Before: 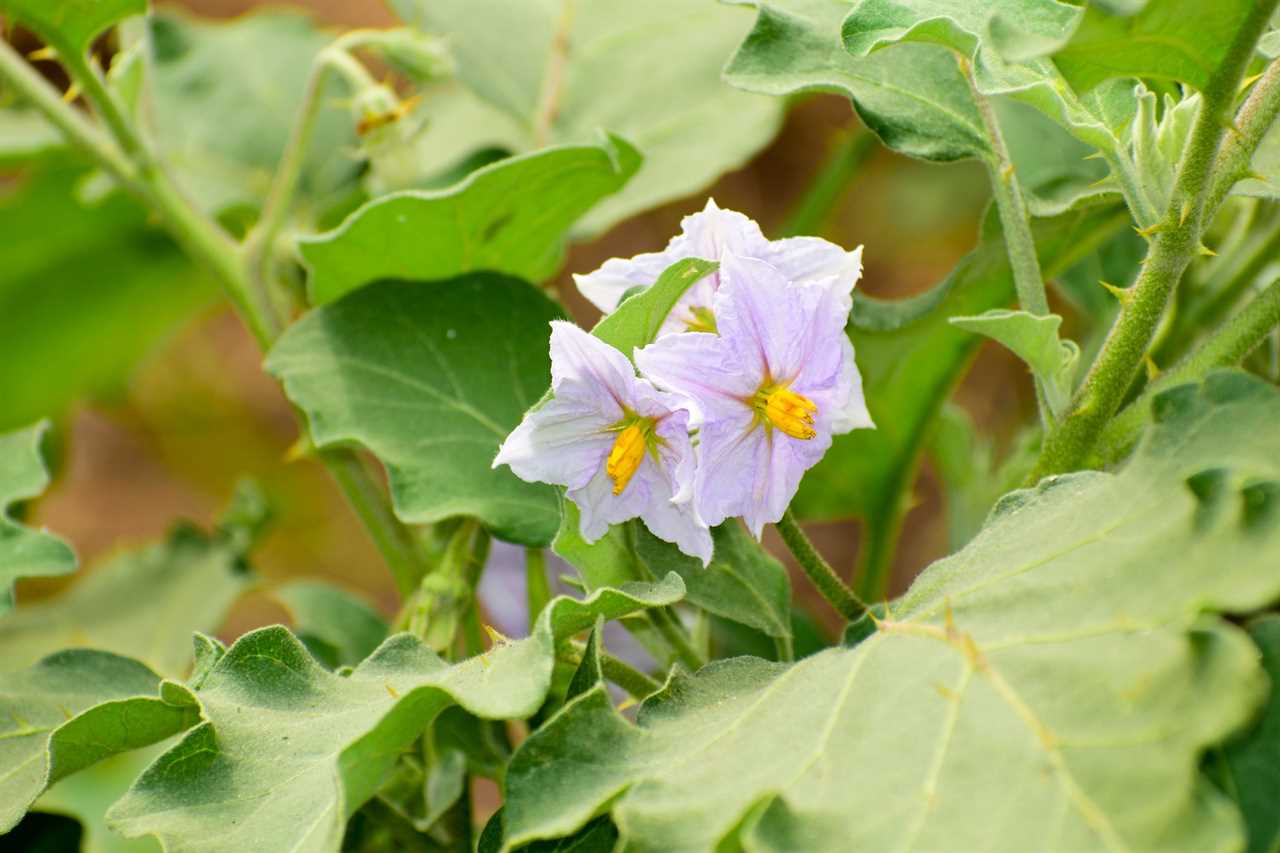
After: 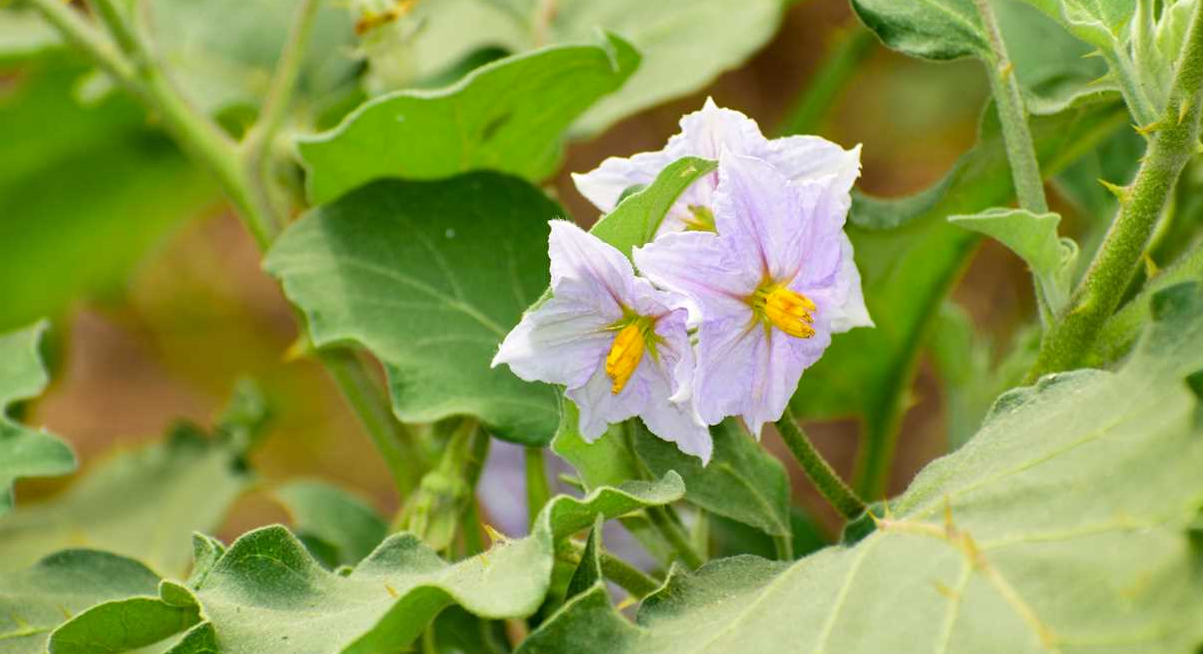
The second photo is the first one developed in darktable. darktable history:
crop and rotate: angle 0.109°, top 11.747%, right 5.731%, bottom 11.261%
shadows and highlights: shadows 52.14, highlights -28.58, soften with gaussian
